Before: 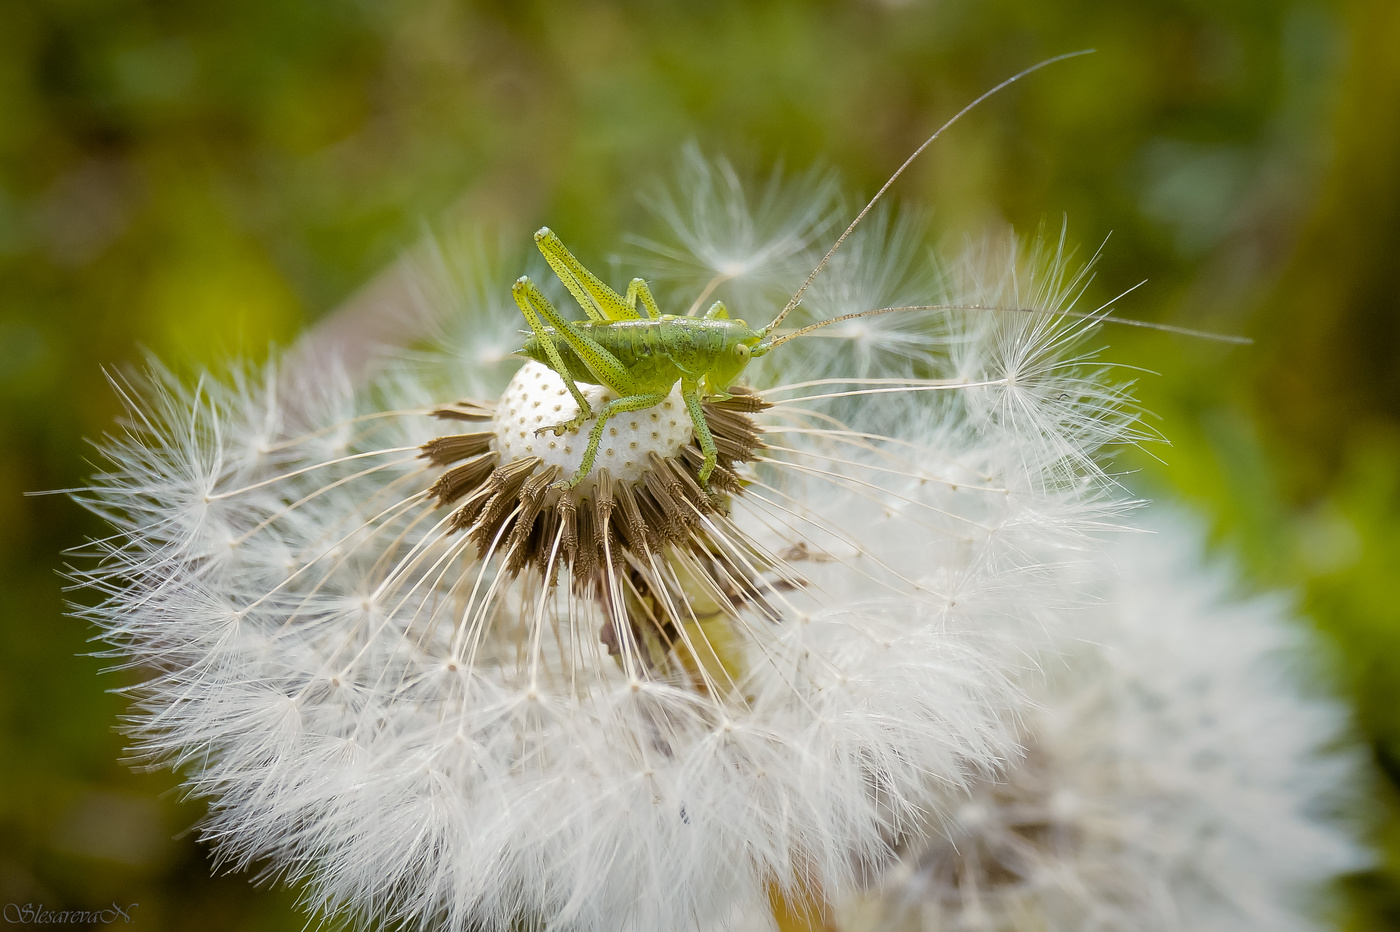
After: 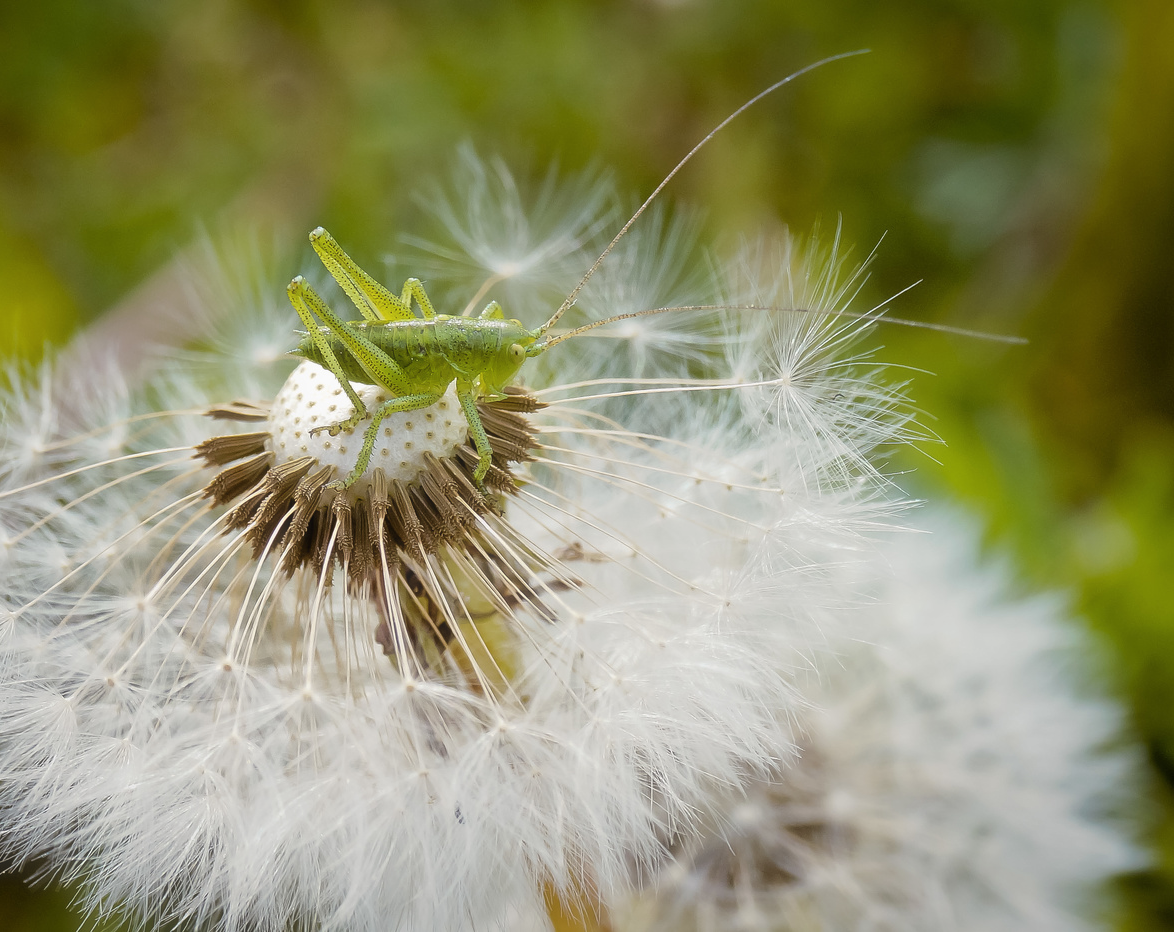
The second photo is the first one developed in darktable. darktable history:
crop: left 16.142%
haze removal: strength -0.047, compatibility mode true, adaptive false
